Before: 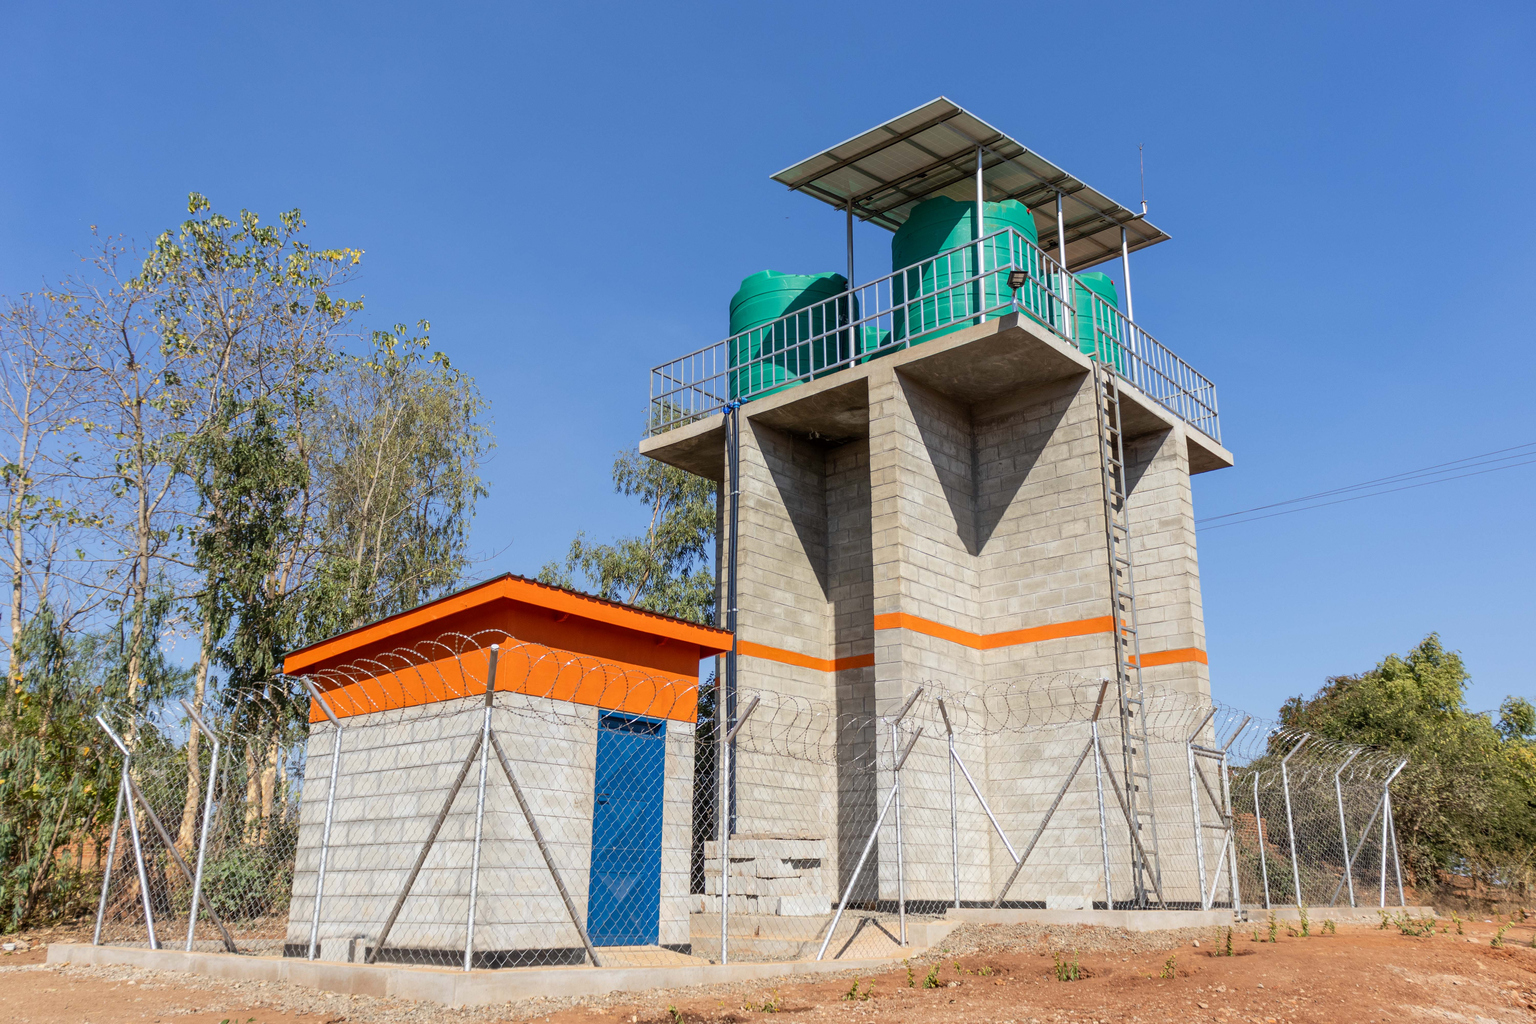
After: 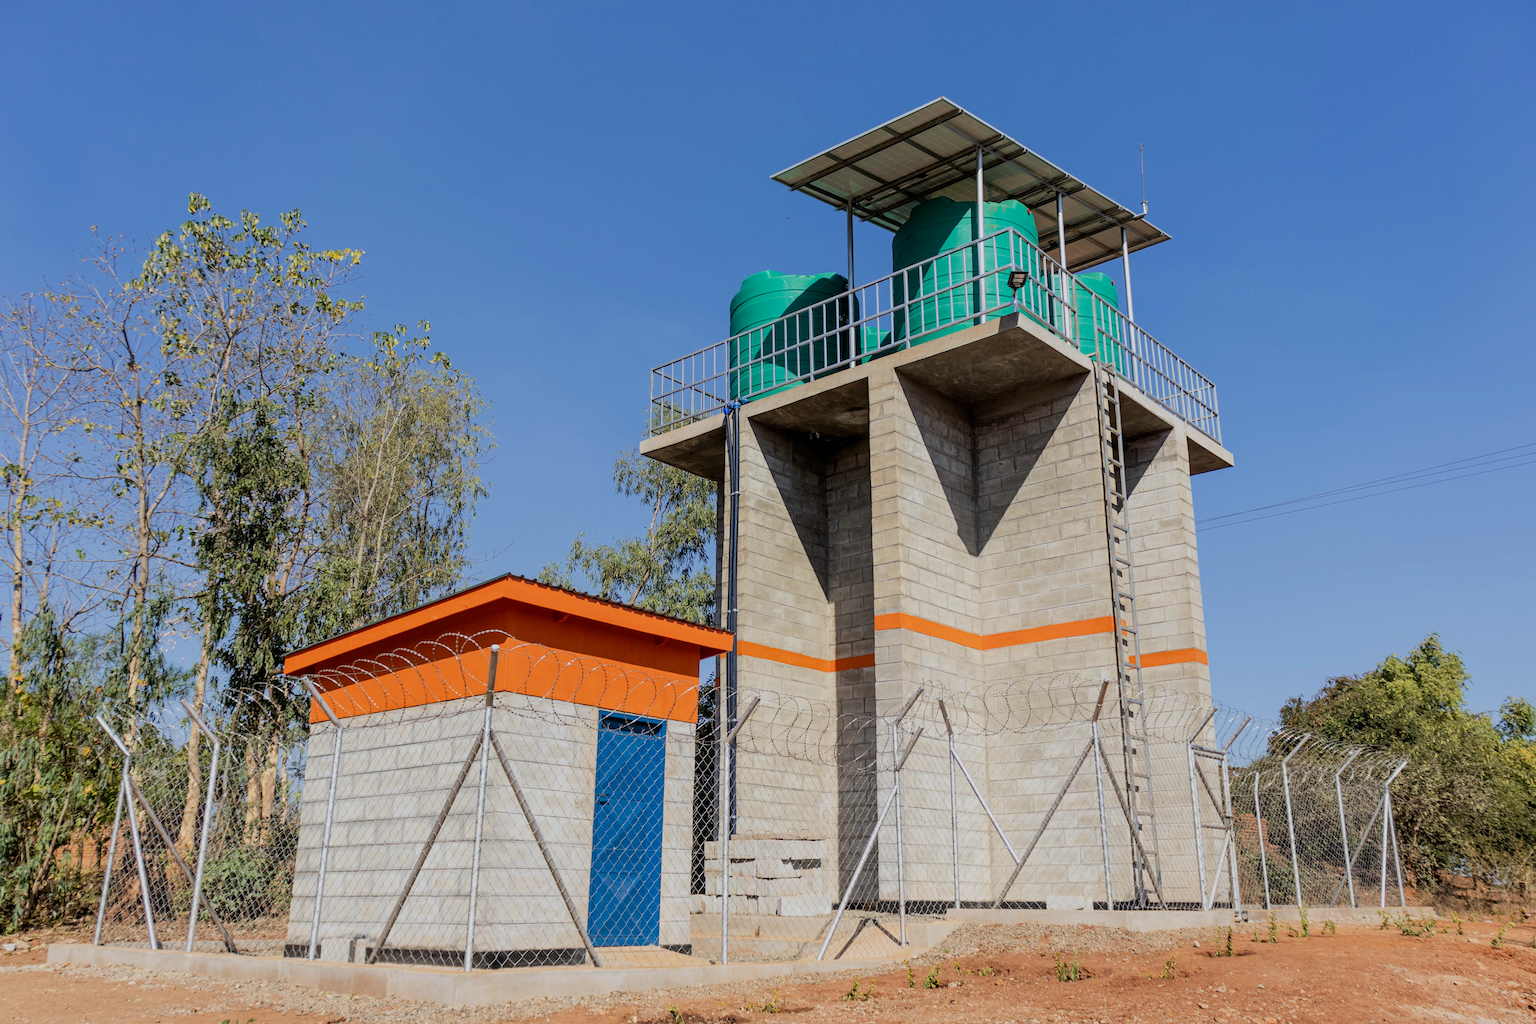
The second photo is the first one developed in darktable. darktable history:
haze removal: compatibility mode true, adaptive false
filmic rgb: black relative exposure -7.65 EV, white relative exposure 4.56 EV, hardness 3.61, contrast 1.05
